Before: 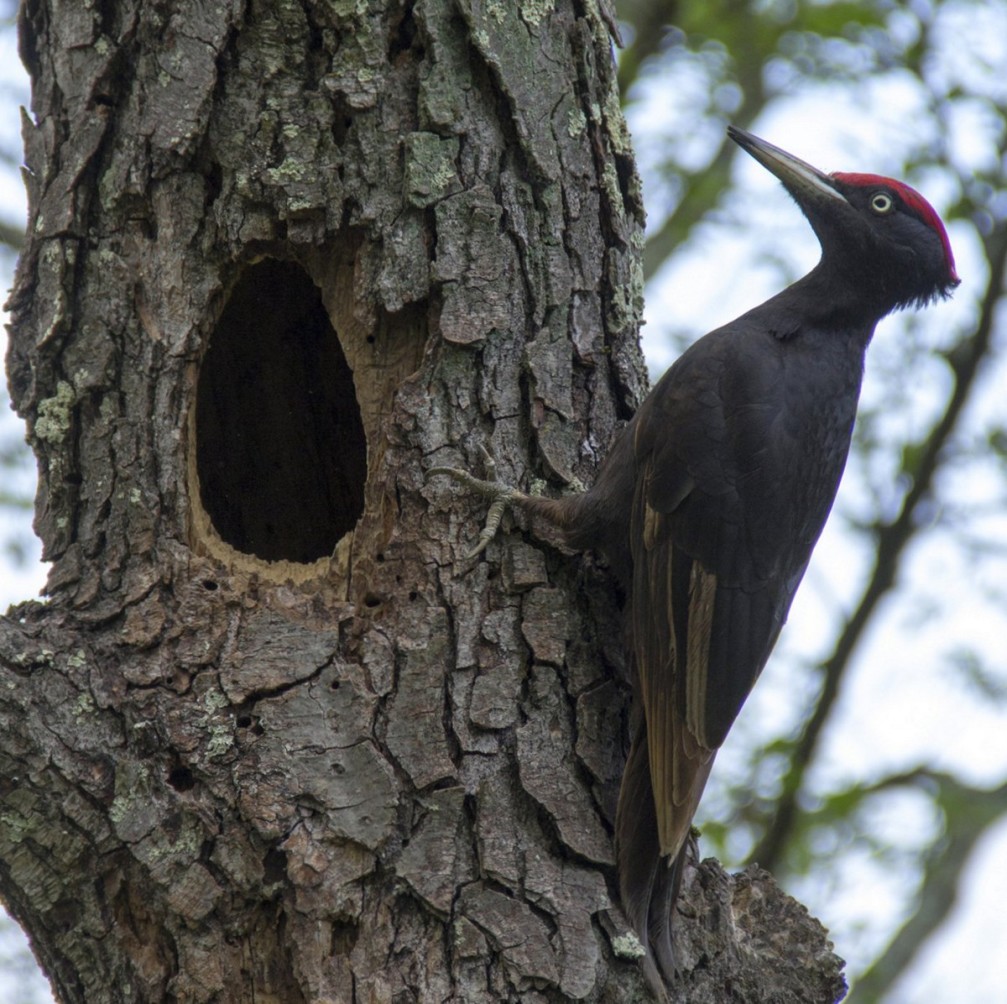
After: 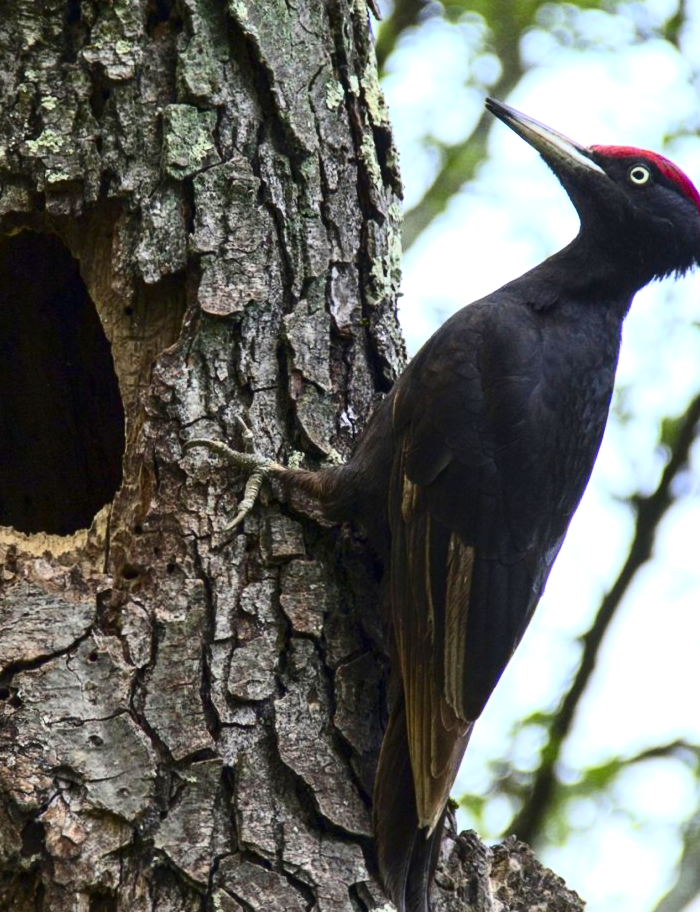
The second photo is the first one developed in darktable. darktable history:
crop and rotate: left 24.034%, top 2.838%, right 6.406%, bottom 6.299%
contrast brightness saturation: contrast 0.4, brightness 0.05, saturation 0.25
exposure: black level correction 0, exposure 0.7 EV, compensate exposure bias true, compensate highlight preservation false
